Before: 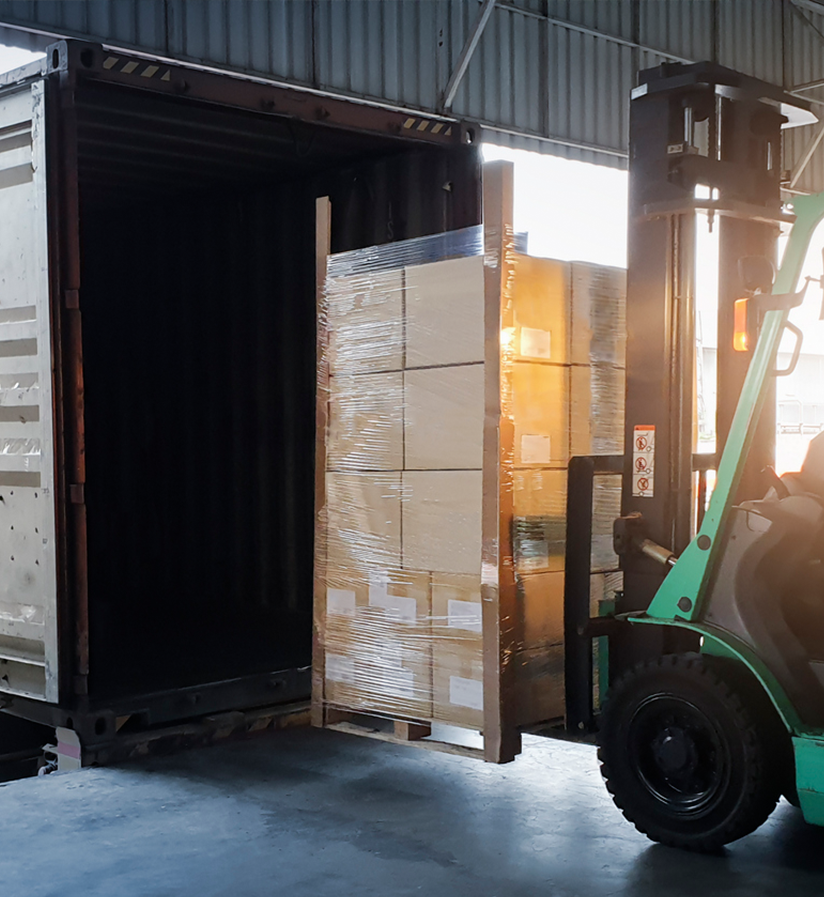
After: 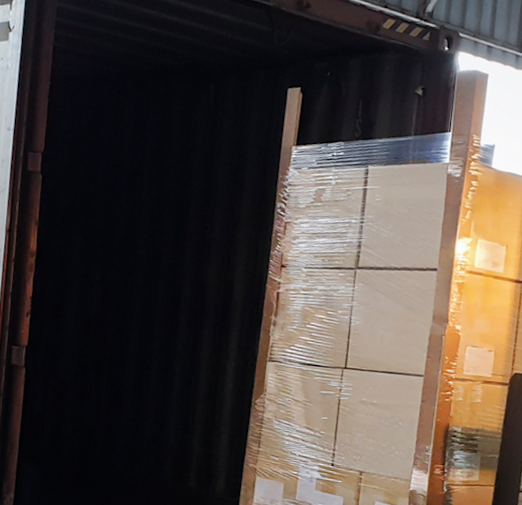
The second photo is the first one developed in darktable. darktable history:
crop and rotate: angle -6.28°, left 2.003%, top 6.977%, right 27.347%, bottom 30.288%
contrast equalizer: octaves 7, y [[0.5 ×6], [0.5 ×6], [0.5 ×6], [0, 0.033, 0.067, 0.1, 0.133, 0.167], [0, 0.05, 0.1, 0.15, 0.2, 0.25]], mix -0.206
tone curve: curves: ch0 [(0, 0) (0.003, 0.003) (0.011, 0.011) (0.025, 0.024) (0.044, 0.043) (0.069, 0.068) (0.1, 0.098) (0.136, 0.133) (0.177, 0.174) (0.224, 0.22) (0.277, 0.272) (0.335, 0.329) (0.399, 0.391) (0.468, 0.459) (0.543, 0.545) (0.623, 0.625) (0.709, 0.711) (0.801, 0.802) (0.898, 0.898) (1, 1)], preserve colors none
